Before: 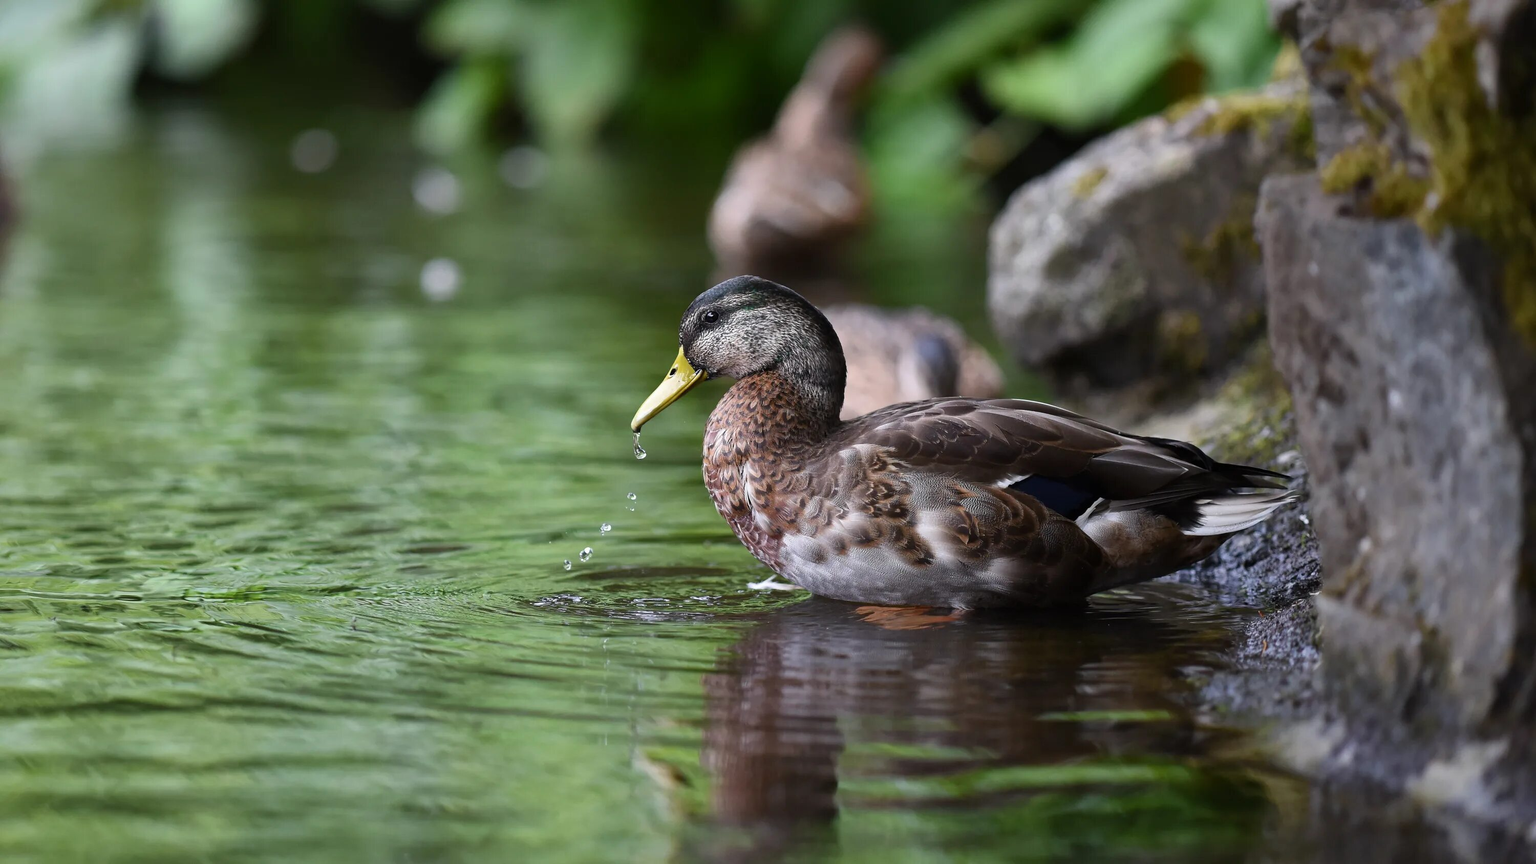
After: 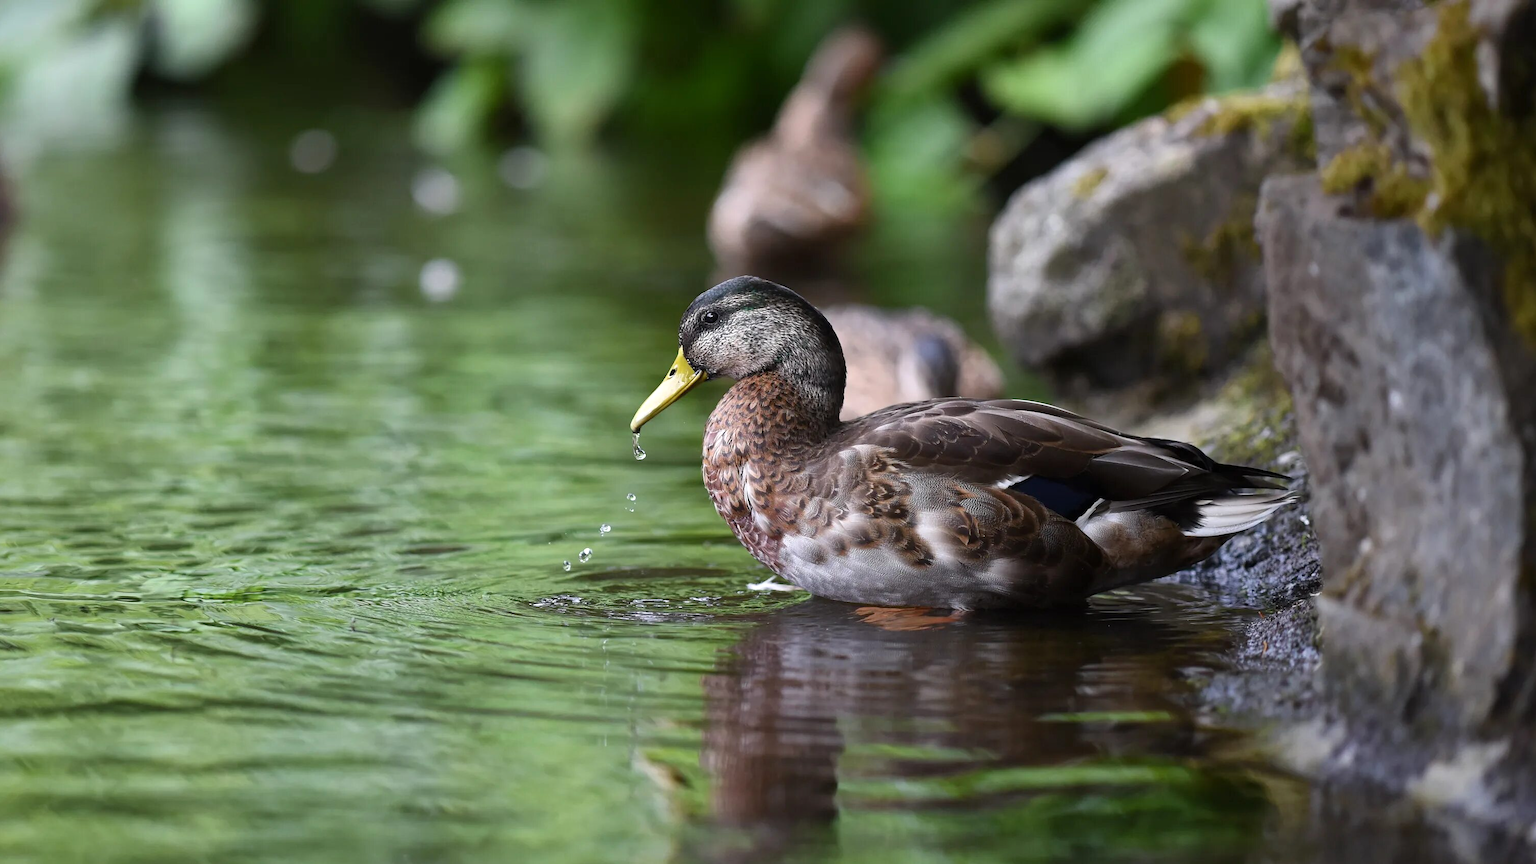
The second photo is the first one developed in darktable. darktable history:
crop: left 0.115%
exposure: exposure 0.162 EV, compensate exposure bias true, compensate highlight preservation false
